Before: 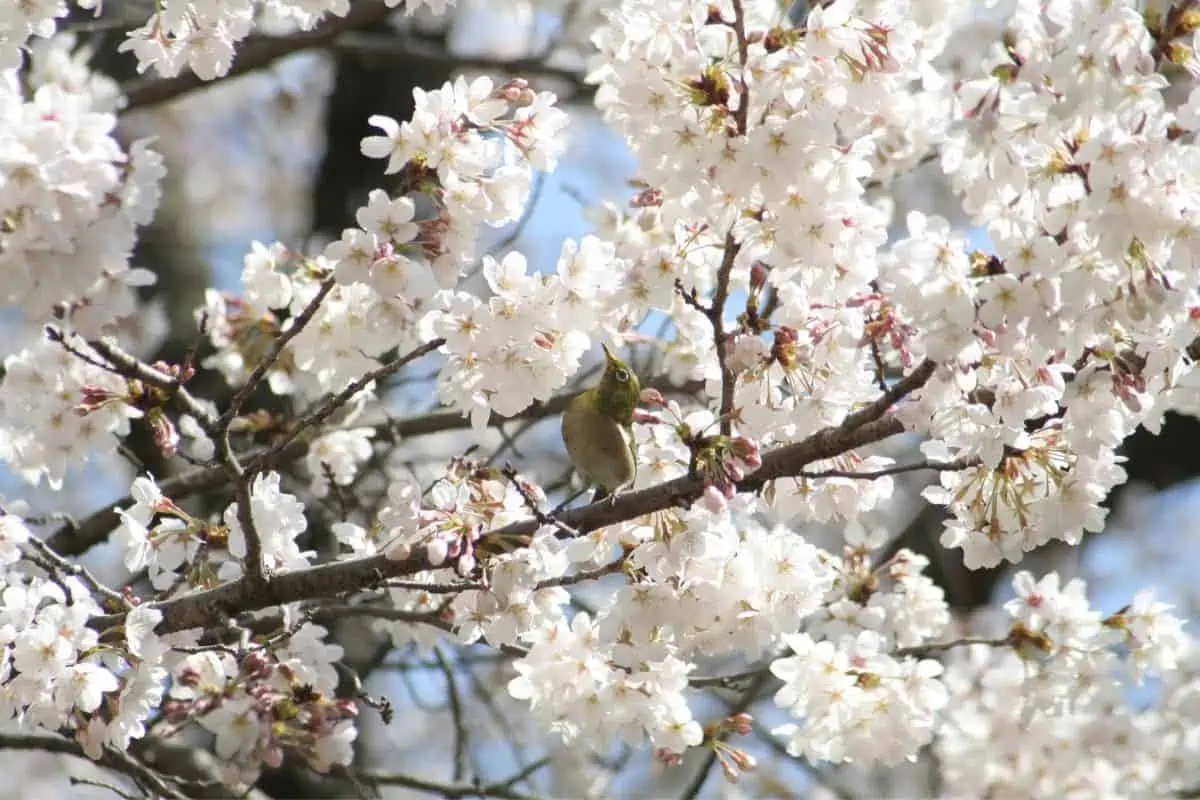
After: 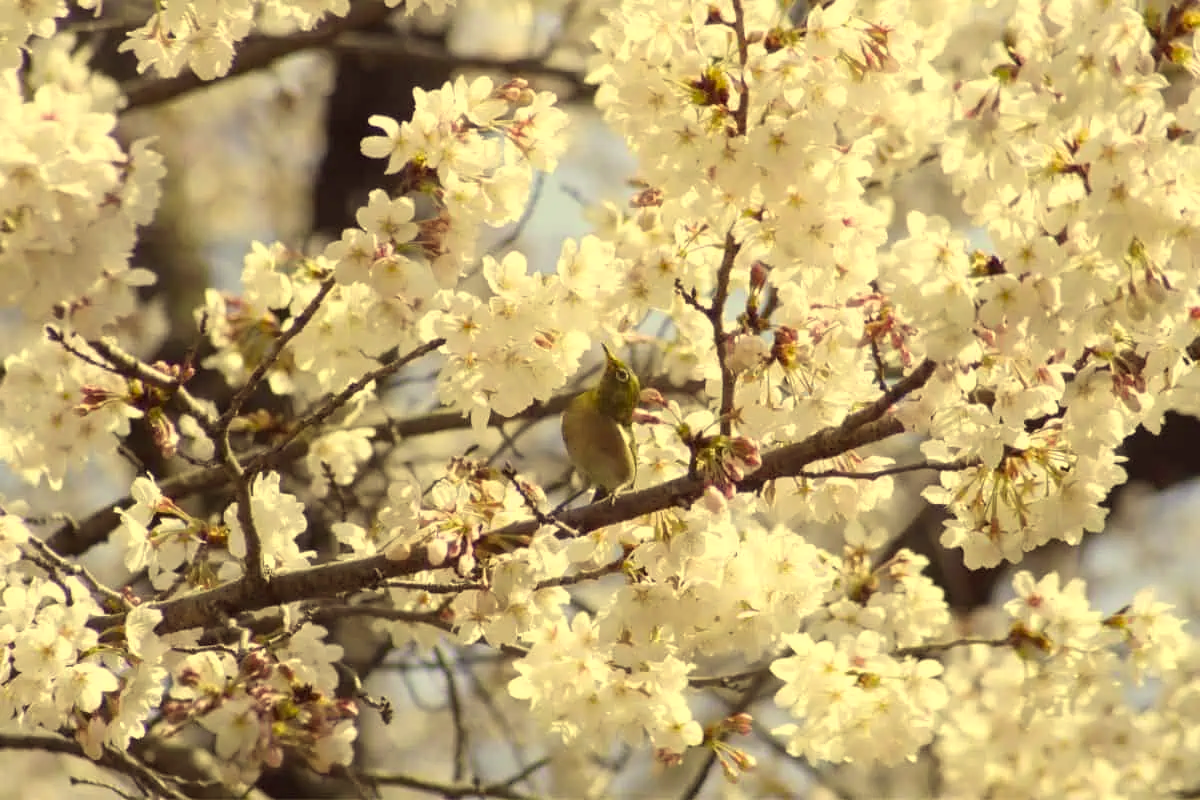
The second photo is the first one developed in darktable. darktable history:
color correction: highlights a* -0.565, highlights b* 39.94, shadows a* 9.5, shadows b* -0.689
